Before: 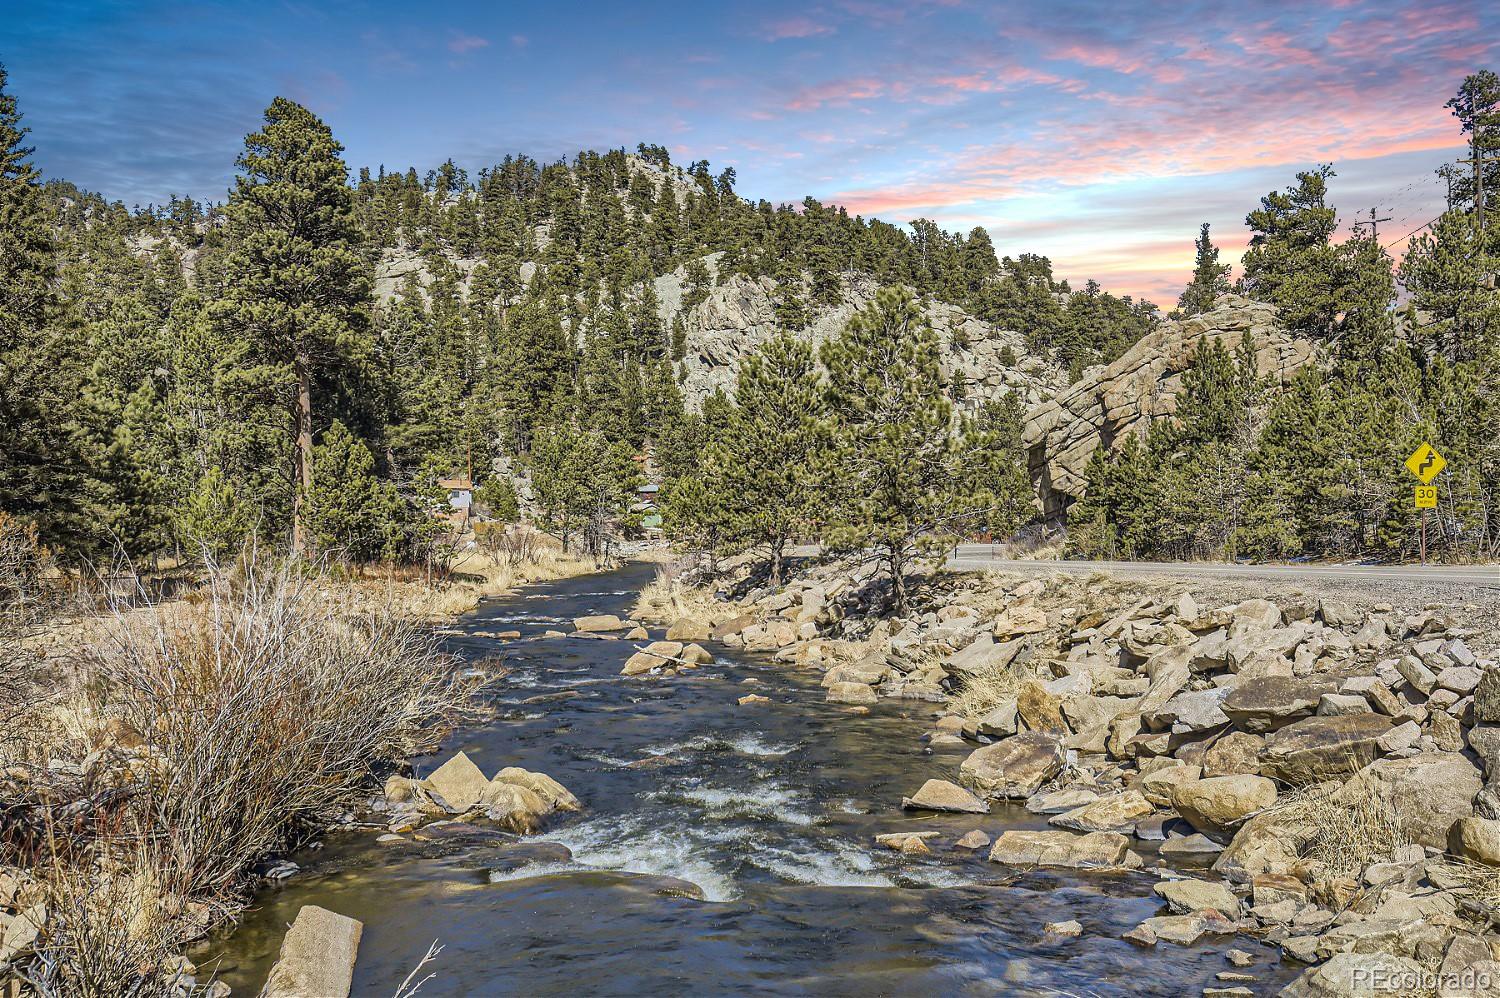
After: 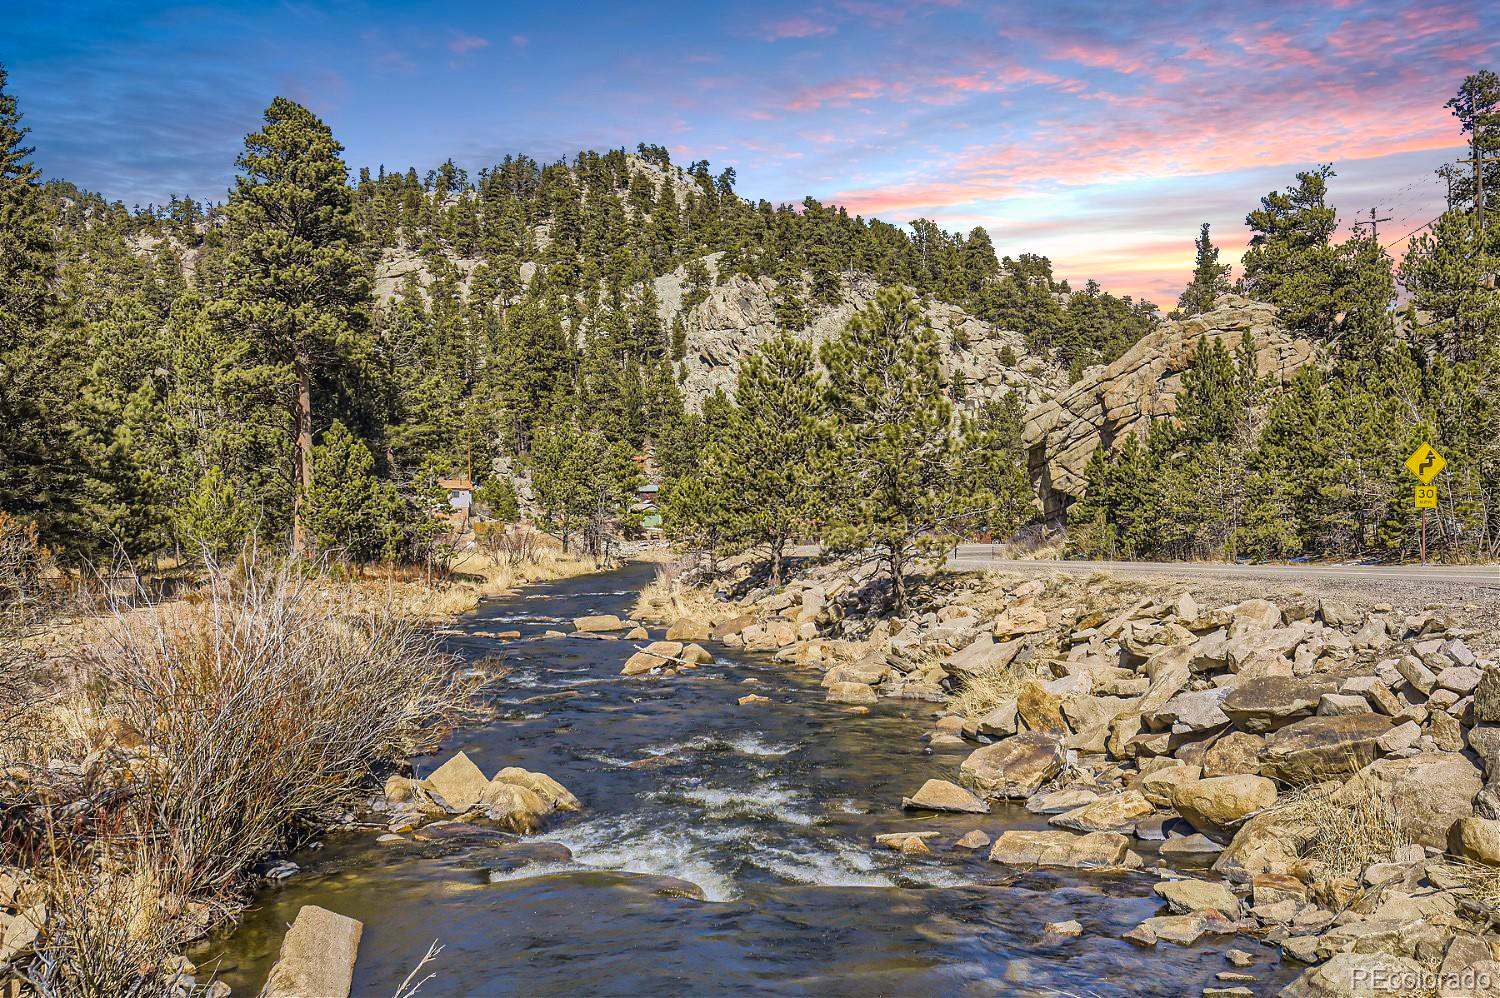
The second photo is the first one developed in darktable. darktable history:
color correction: highlights a* 3.37, highlights b* 1.64, saturation 1.21
